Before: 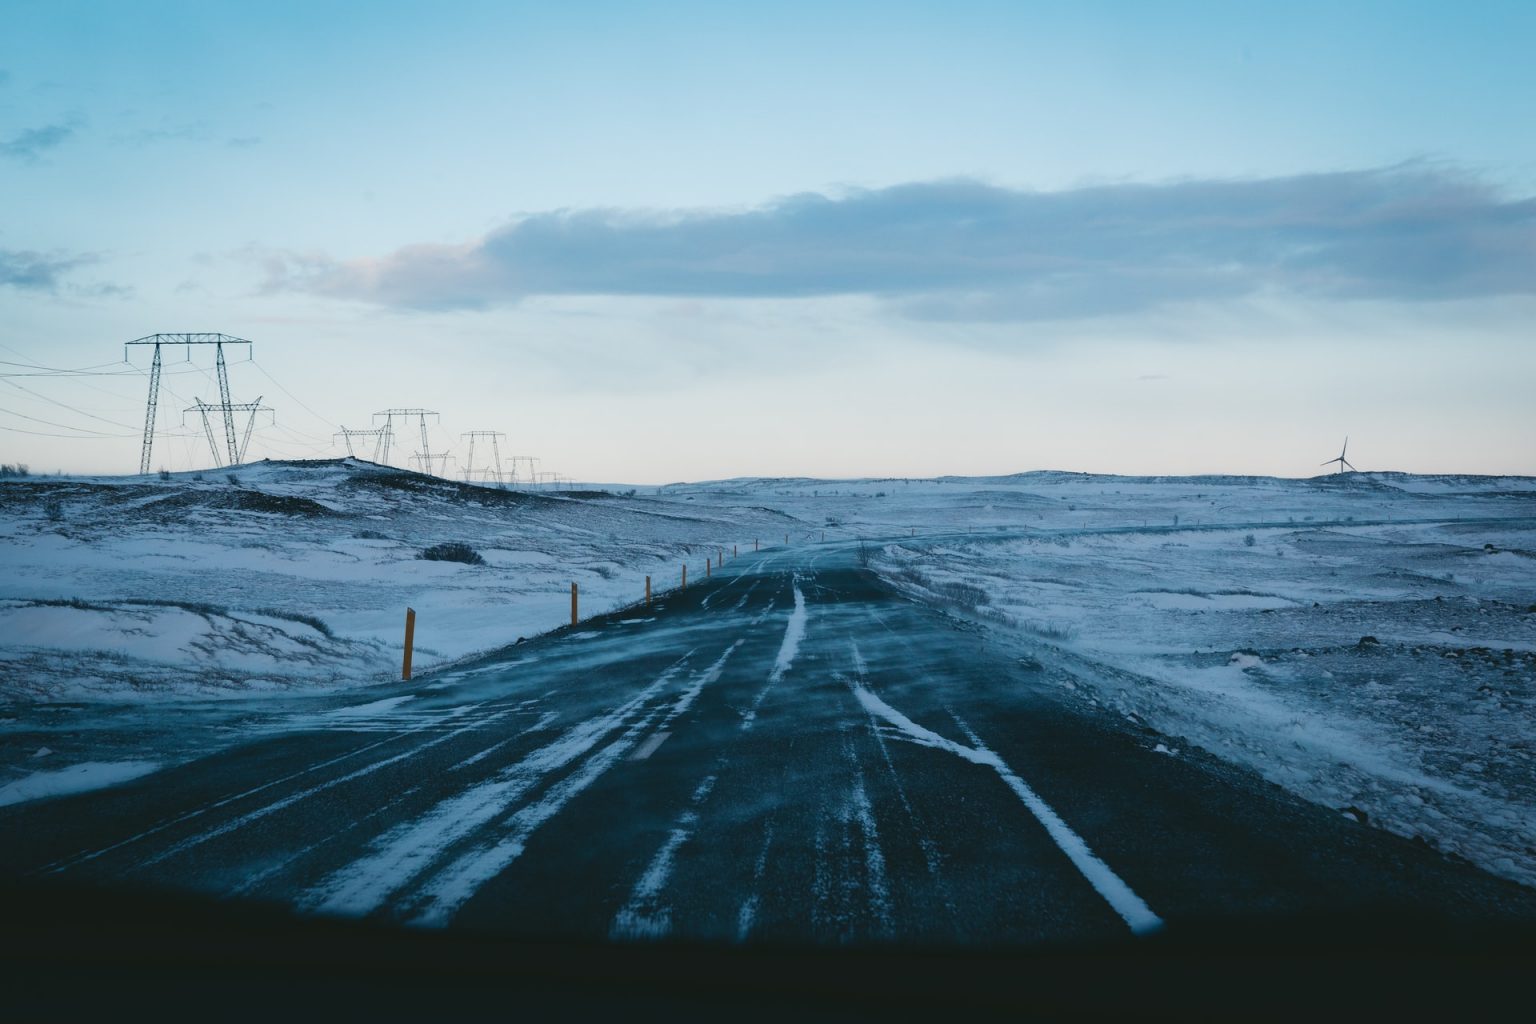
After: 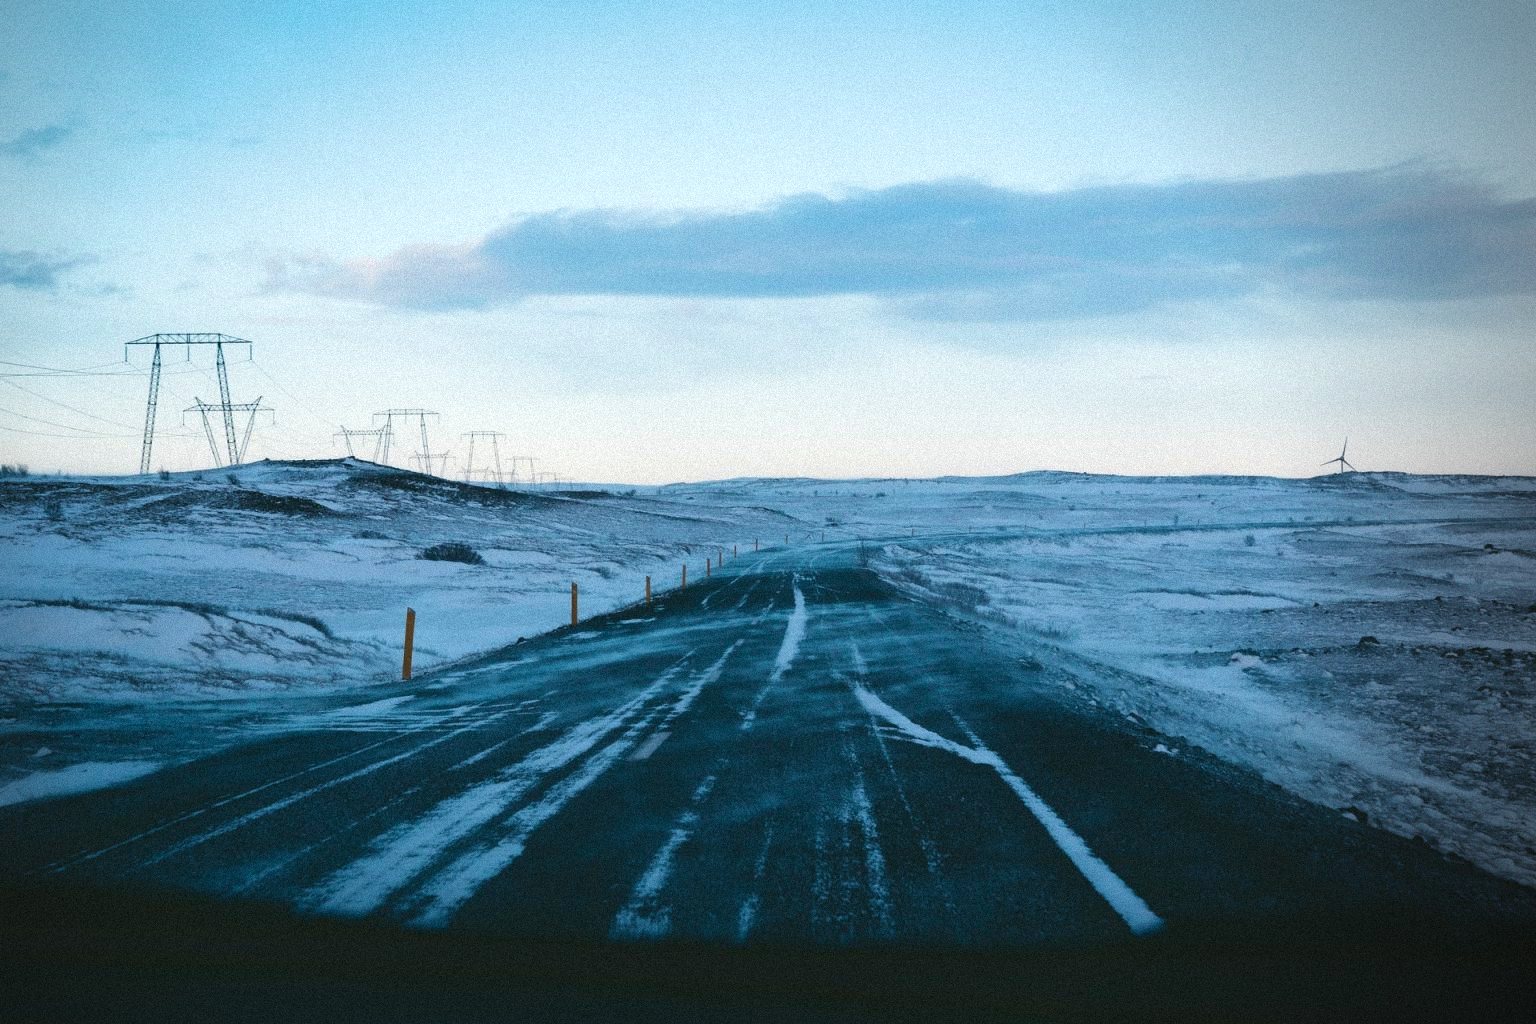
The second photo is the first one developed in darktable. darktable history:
exposure: exposure 0.3 EV, compensate highlight preservation false
vignetting: center (-0.15, 0.013)
grain: mid-tones bias 0%
velvia: on, module defaults
